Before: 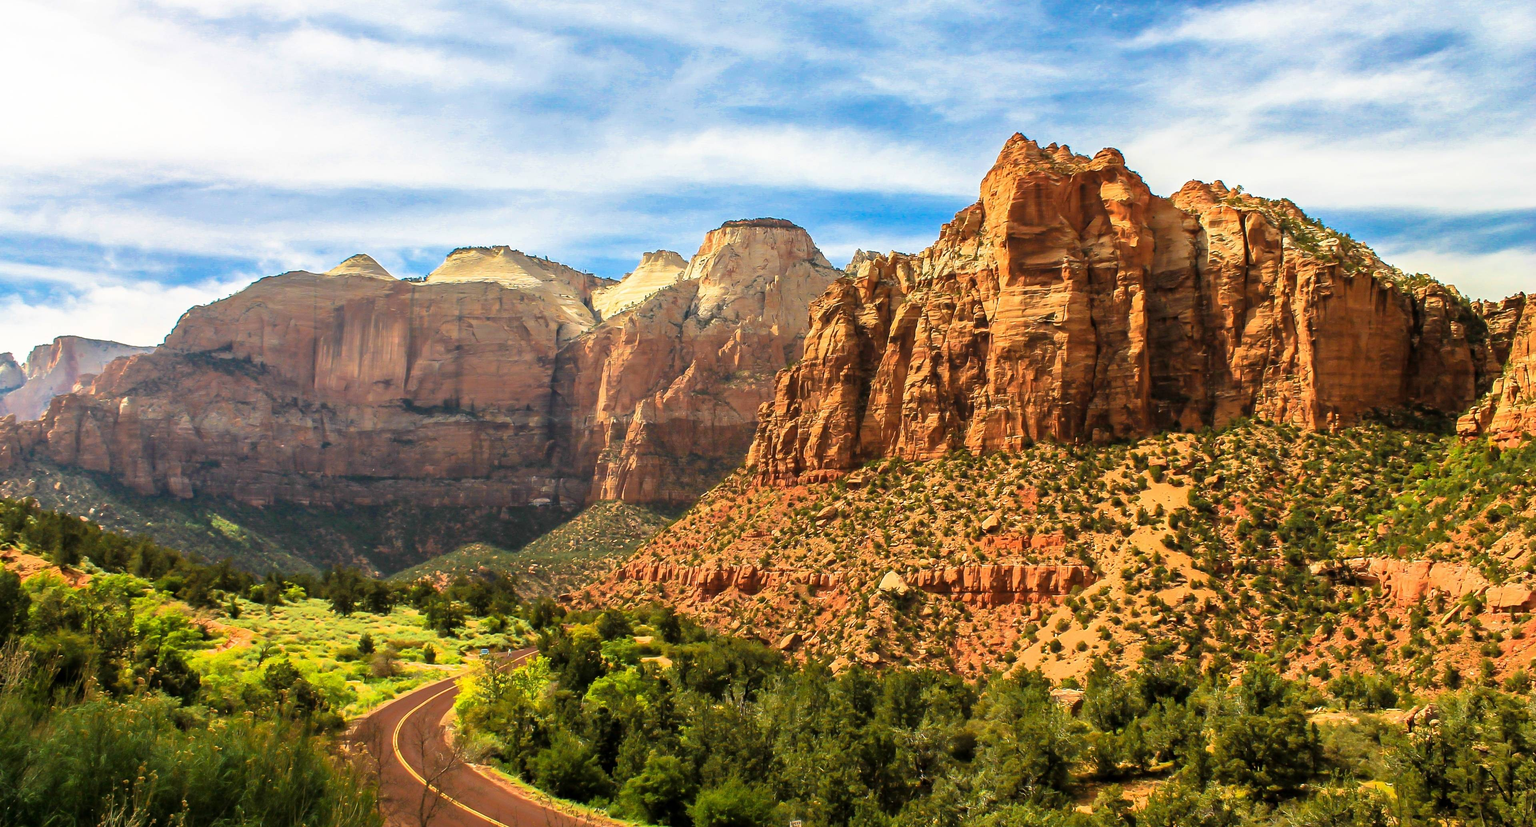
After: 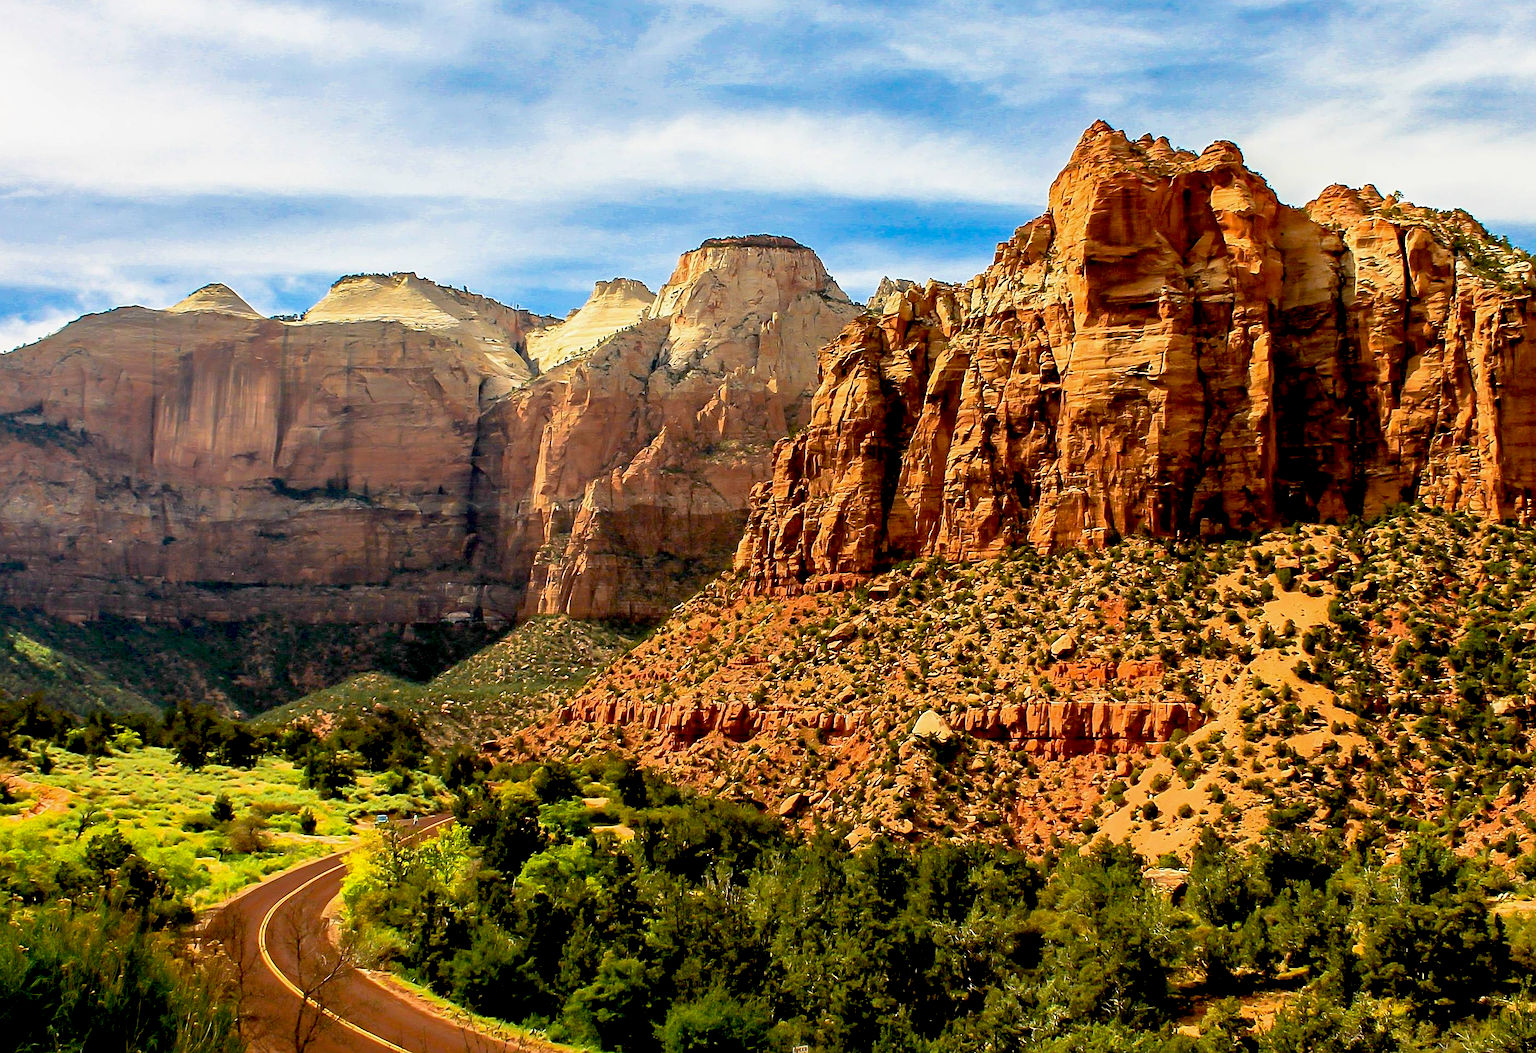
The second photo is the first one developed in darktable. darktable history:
crop and rotate: left 13.081%, top 5.289%, right 12.593%
sharpen: on, module defaults
exposure: black level correction 0.028, exposure -0.073 EV, compensate highlight preservation false
